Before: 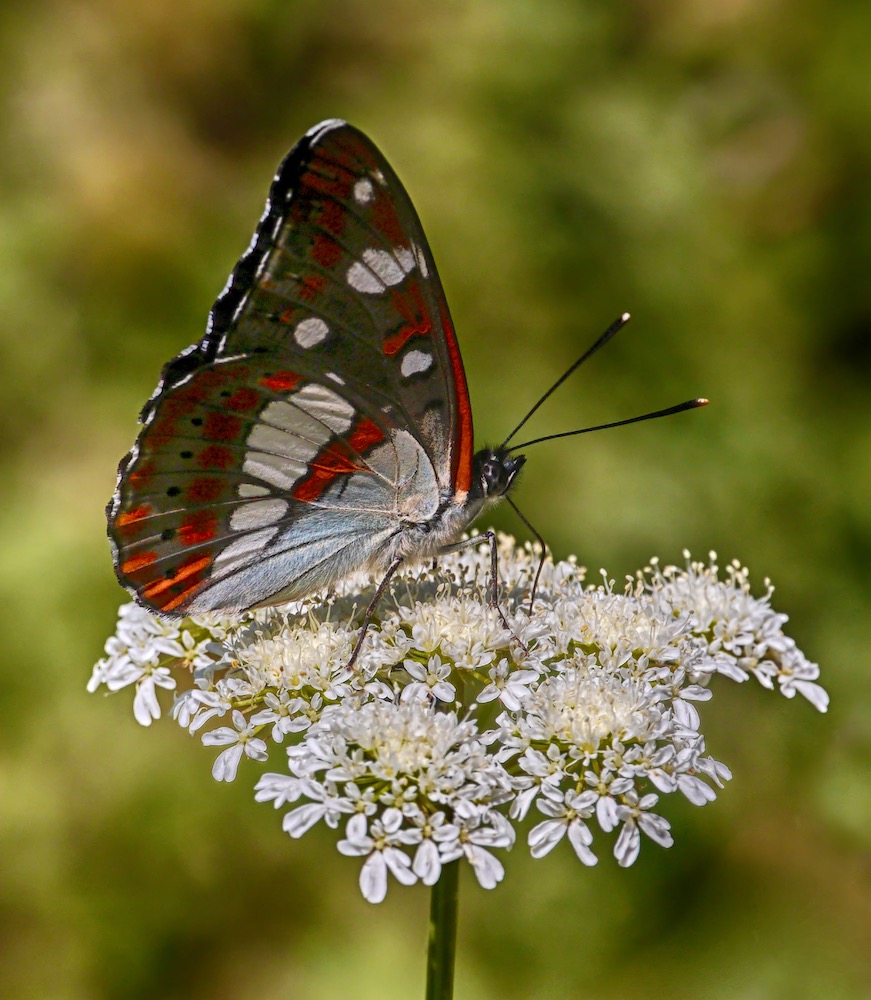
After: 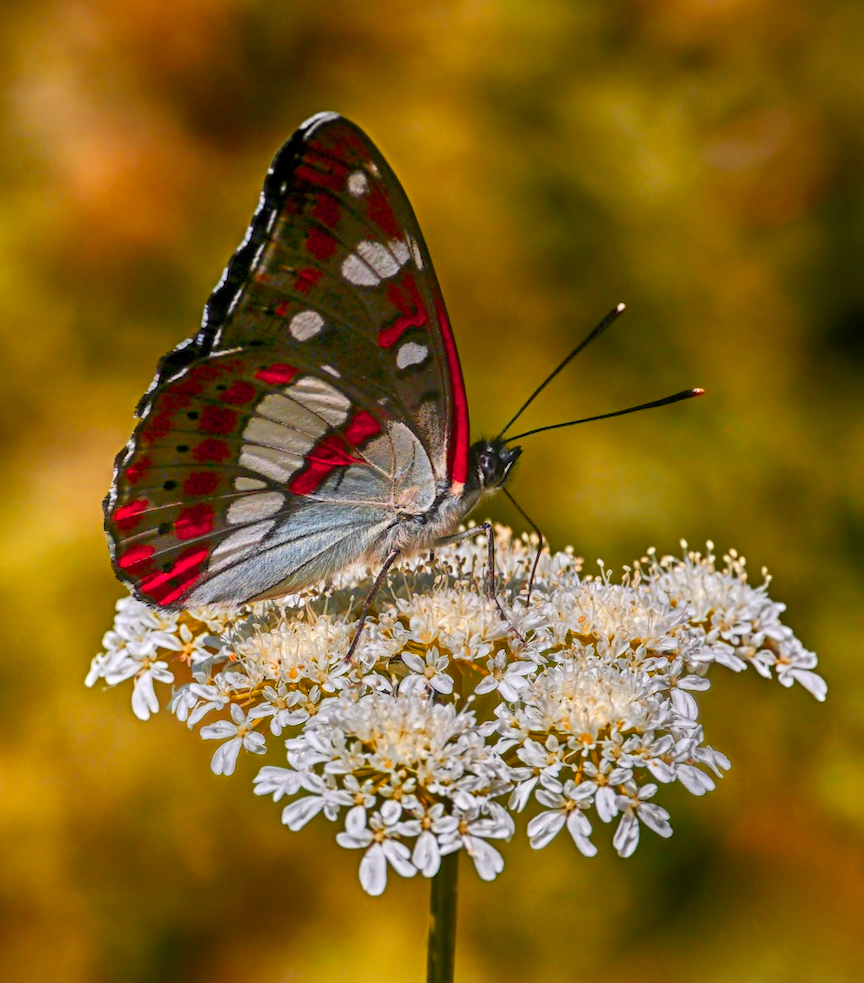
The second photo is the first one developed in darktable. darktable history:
rotate and perspective: rotation -0.45°, automatic cropping original format, crop left 0.008, crop right 0.992, crop top 0.012, crop bottom 0.988
color zones: curves: ch1 [(0.24, 0.629) (0.75, 0.5)]; ch2 [(0.255, 0.454) (0.745, 0.491)], mix 102.12%
